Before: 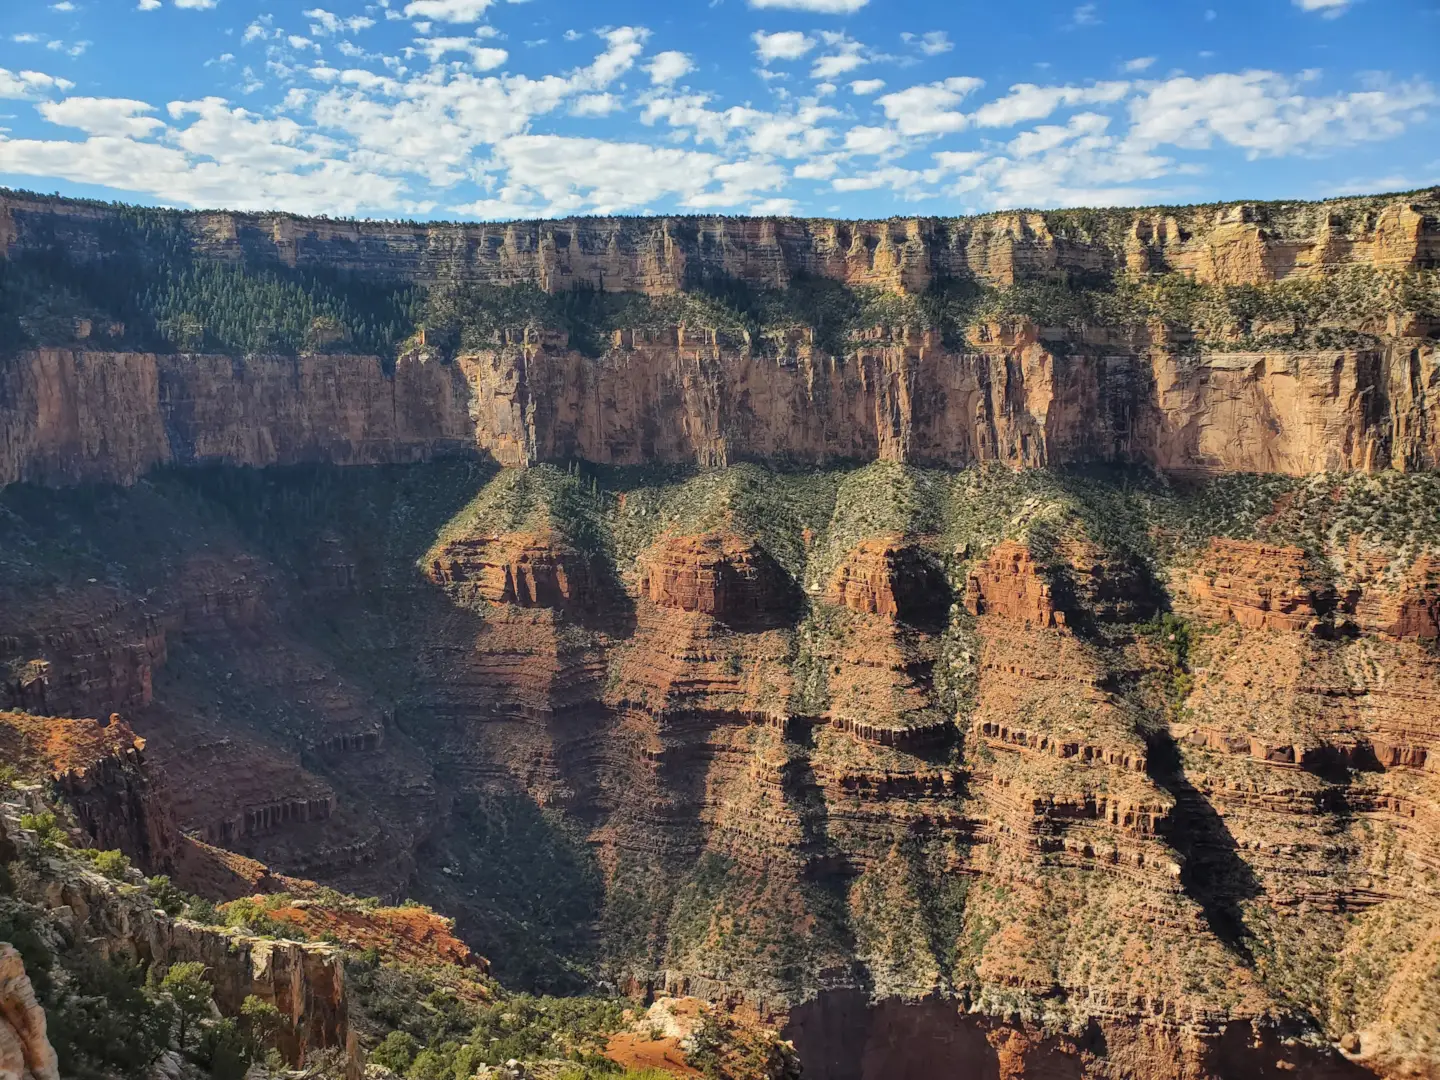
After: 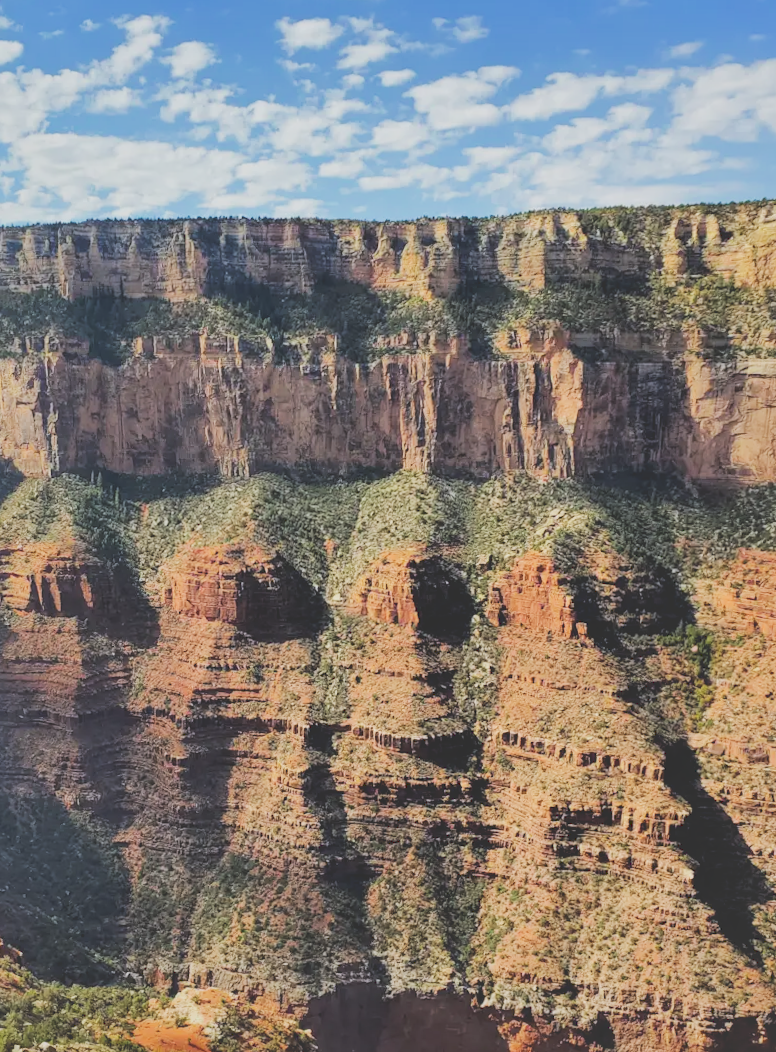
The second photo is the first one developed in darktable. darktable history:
shadows and highlights: on, module defaults
filmic rgb: black relative exposure -7.65 EV, white relative exposure 4.56 EV, hardness 3.61
crop: left 31.458%, top 0%, right 11.876%
white balance: red 0.988, blue 1.017
rotate and perspective: rotation 0.074°, lens shift (vertical) 0.096, lens shift (horizontal) -0.041, crop left 0.043, crop right 0.952, crop top 0.024, crop bottom 0.979
tone curve: curves: ch0 [(0, 0) (0.003, 0.156) (0.011, 0.156) (0.025, 0.161) (0.044, 0.164) (0.069, 0.178) (0.1, 0.201) (0.136, 0.229) (0.177, 0.263) (0.224, 0.301) (0.277, 0.355) (0.335, 0.415) (0.399, 0.48) (0.468, 0.561) (0.543, 0.647) (0.623, 0.735) (0.709, 0.819) (0.801, 0.893) (0.898, 0.953) (1, 1)], preserve colors none
